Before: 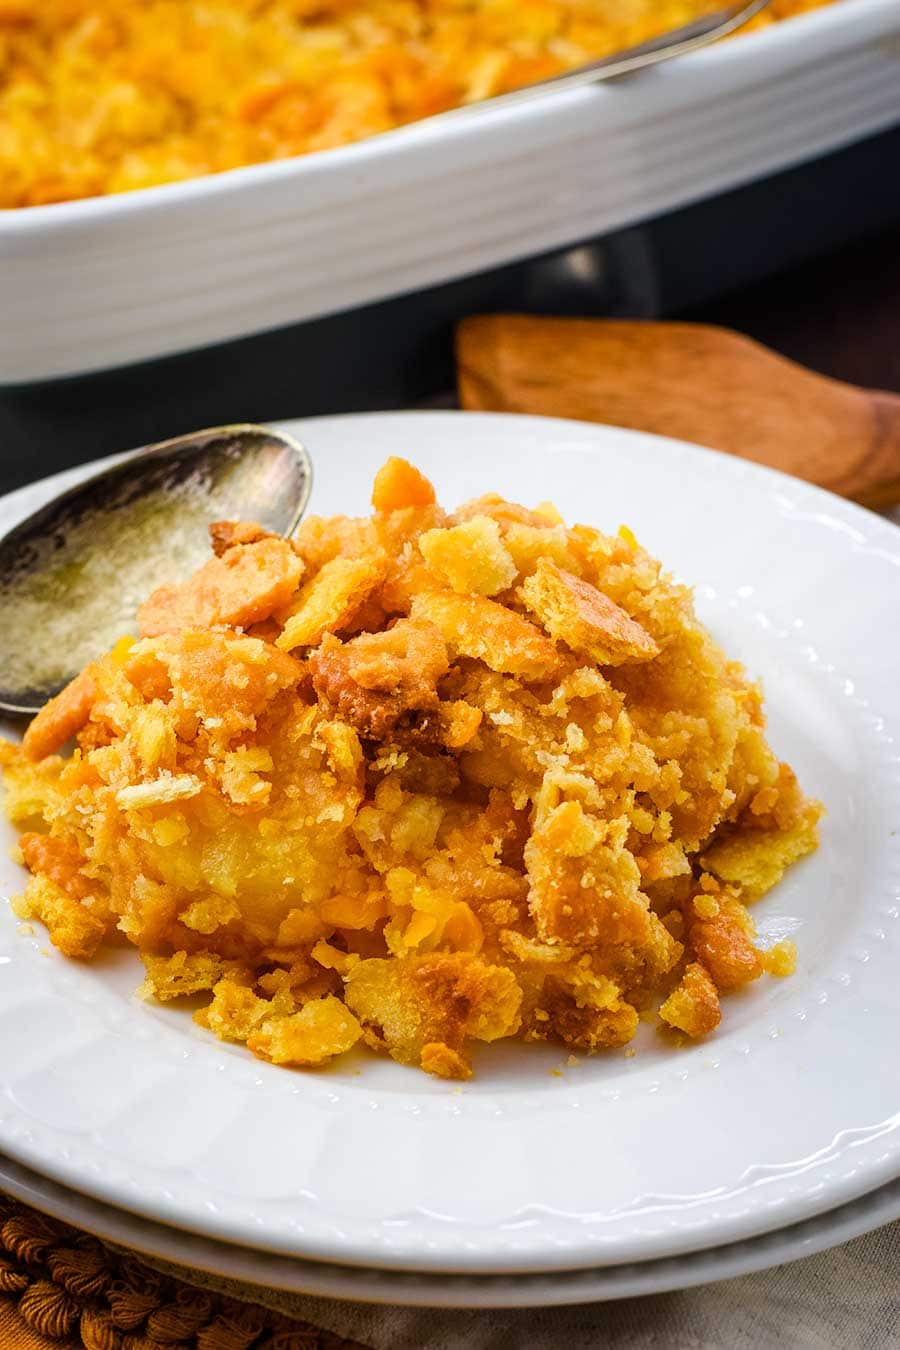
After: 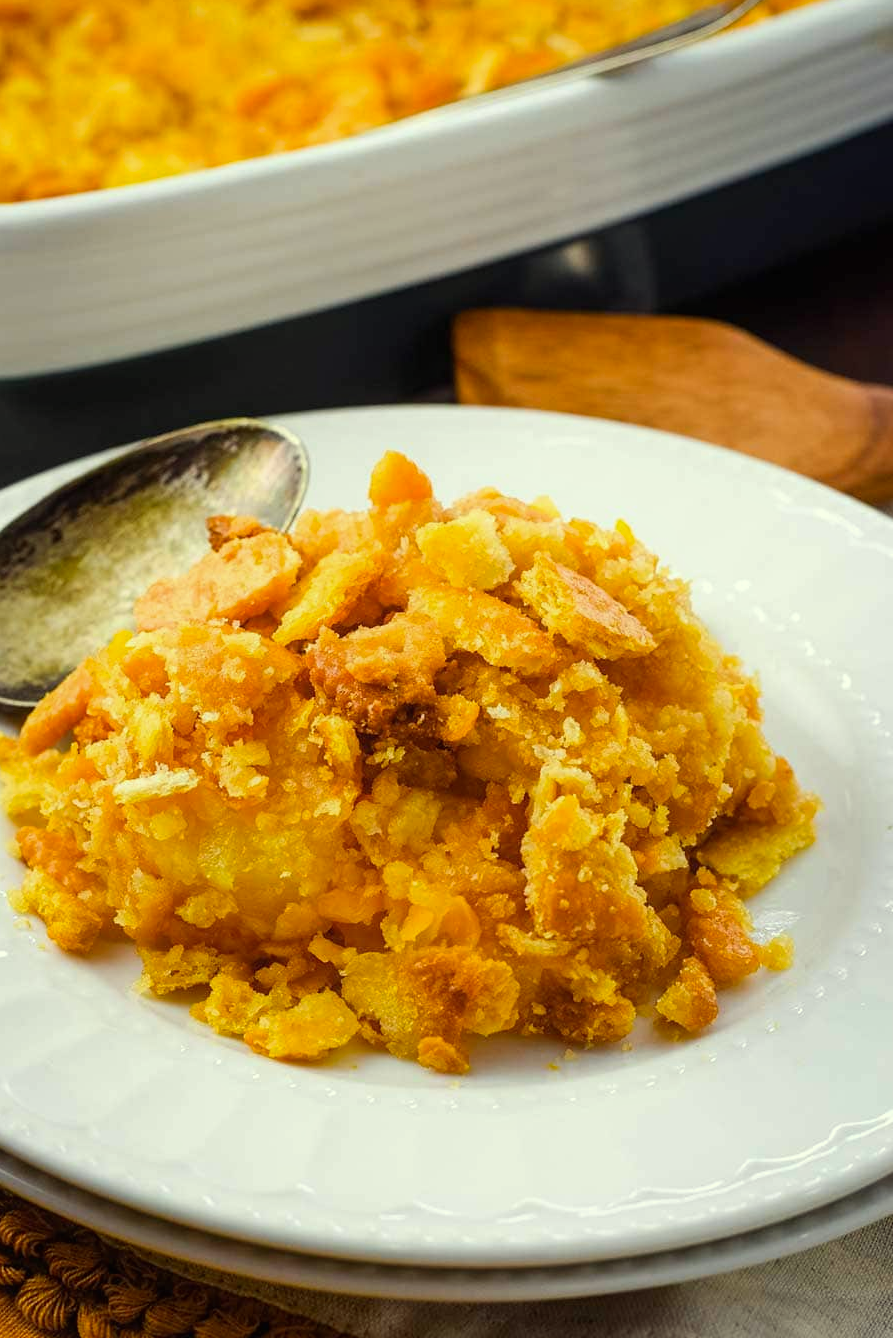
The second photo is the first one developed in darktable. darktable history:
contrast equalizer: y [[0.5, 0.5, 0.472, 0.5, 0.5, 0.5], [0.5 ×6], [0.5 ×6], [0 ×6], [0 ×6]]
crop: left 0.434%, top 0.485%, right 0.244%, bottom 0.386%
color correction: highlights a* -5.94, highlights b* 11.19
